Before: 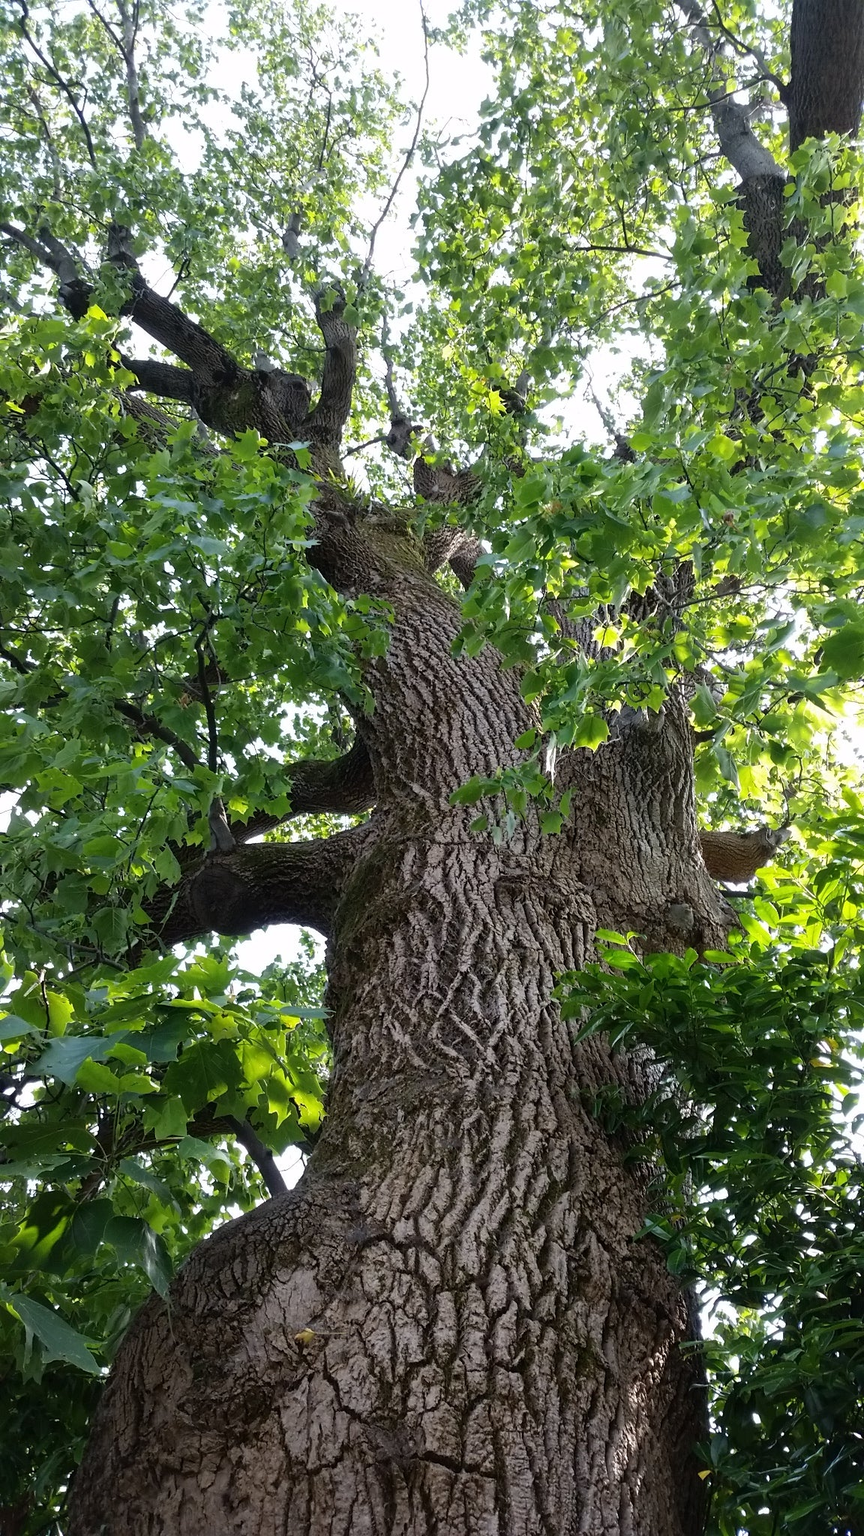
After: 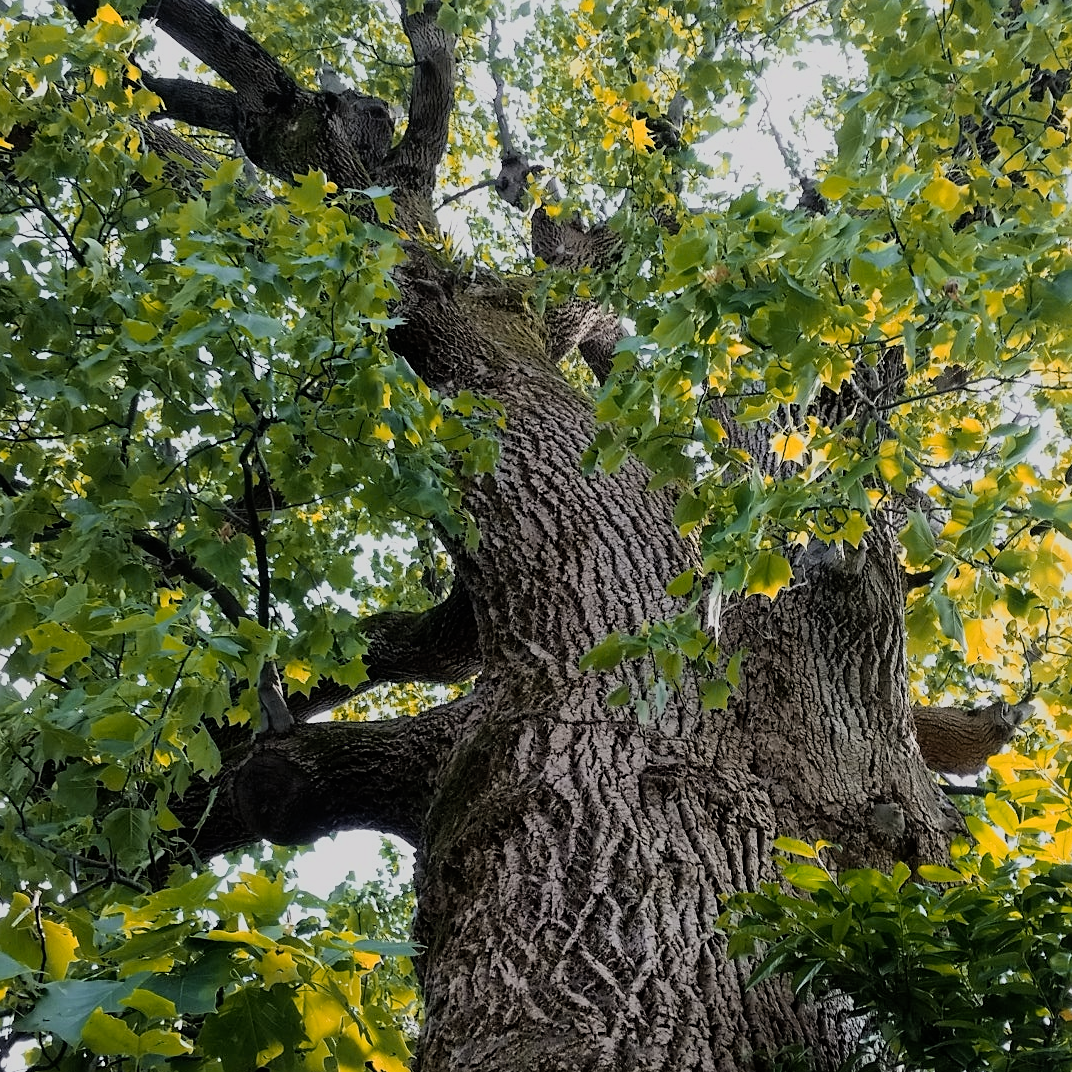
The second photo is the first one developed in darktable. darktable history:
crop: left 1.814%, top 19.652%, right 5.093%, bottom 27.971%
sharpen: amount 0.211
filmic rgb: black relative exposure -7.65 EV, white relative exposure 4.56 EV, hardness 3.61, color science v6 (2022)
color zones: curves: ch2 [(0, 0.5) (0.143, 0.5) (0.286, 0.416) (0.429, 0.5) (0.571, 0.5) (0.714, 0.5) (0.857, 0.5) (1, 0.5)]
